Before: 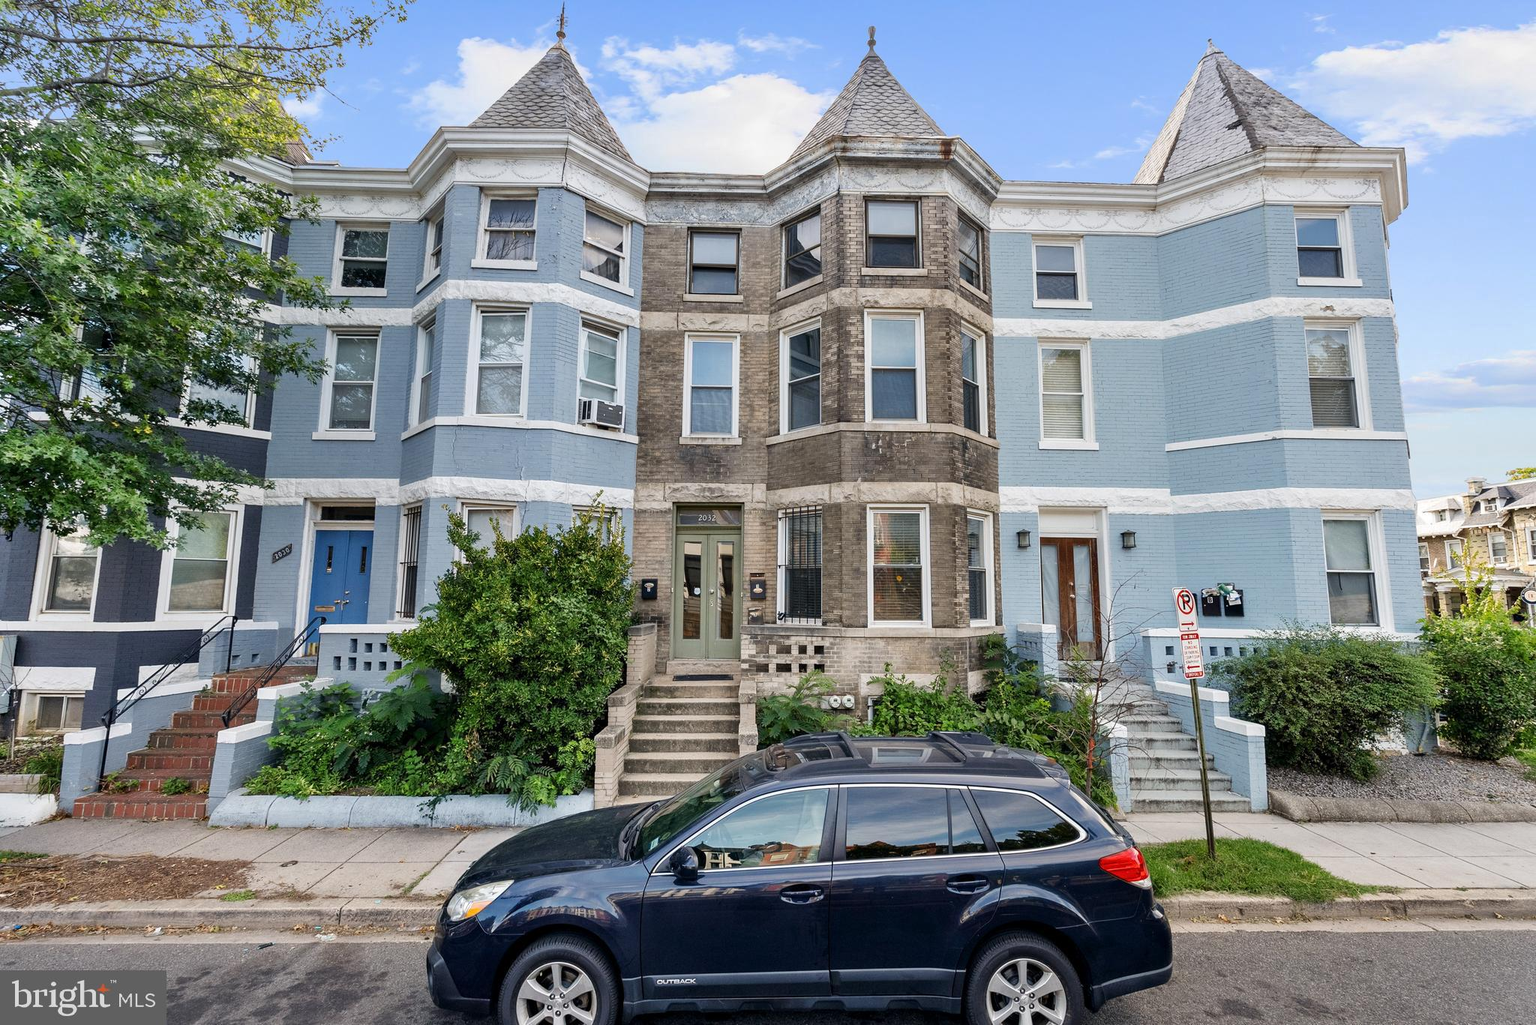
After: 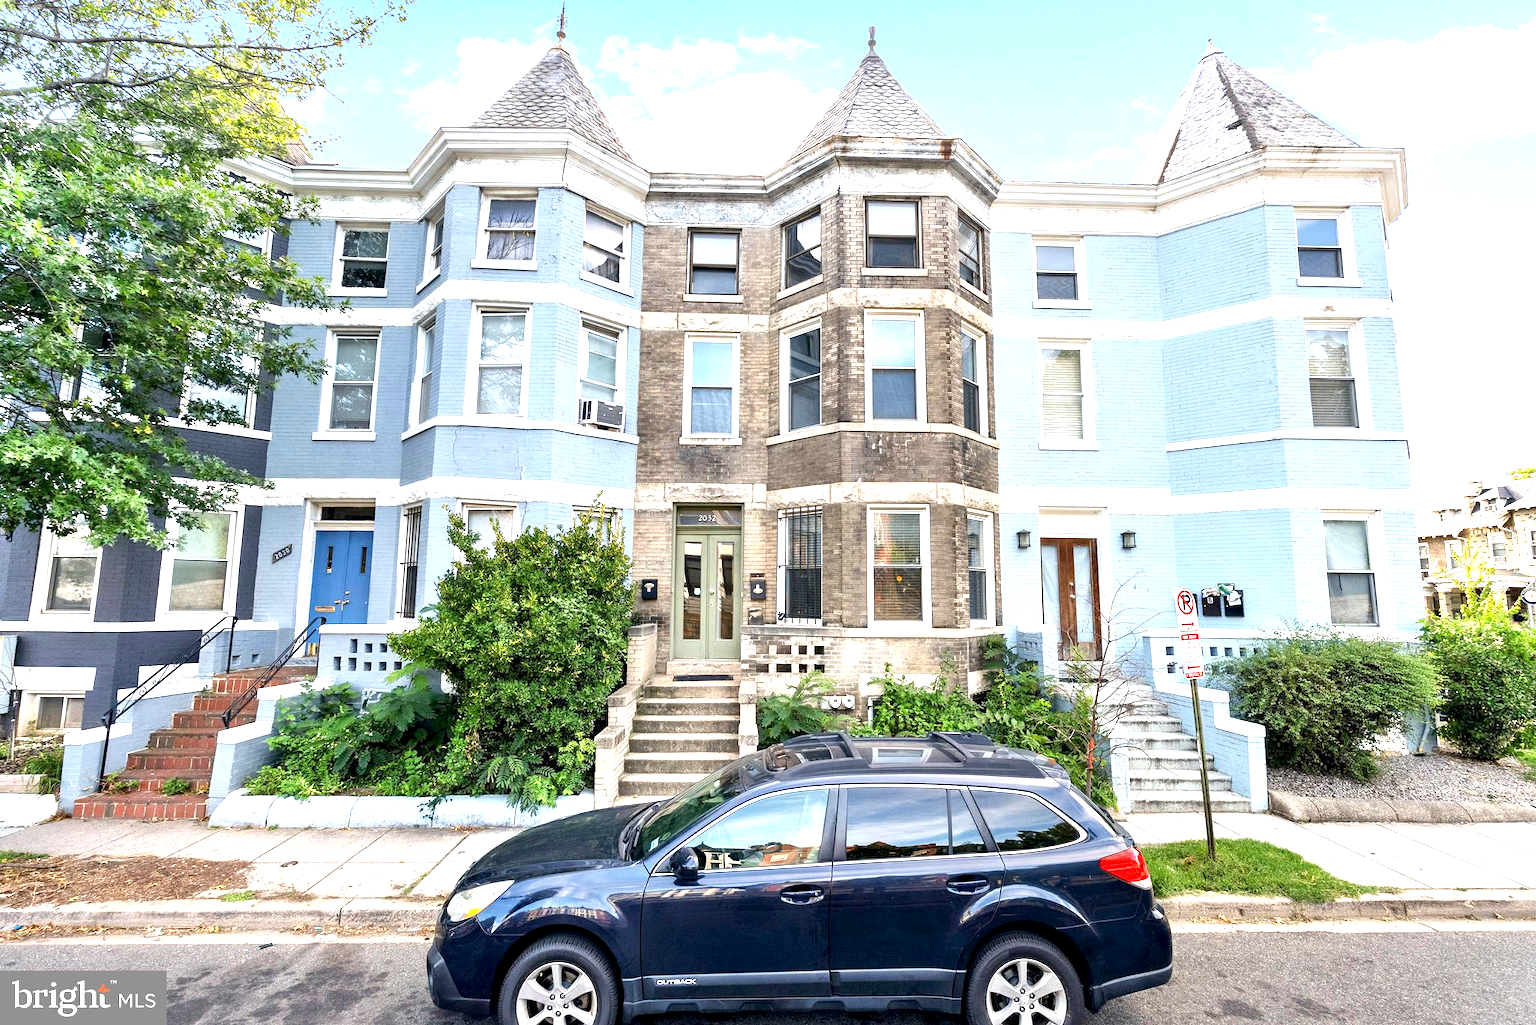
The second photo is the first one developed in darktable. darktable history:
exposure: black level correction 0.001, exposure 1.313 EV, compensate highlight preservation false
